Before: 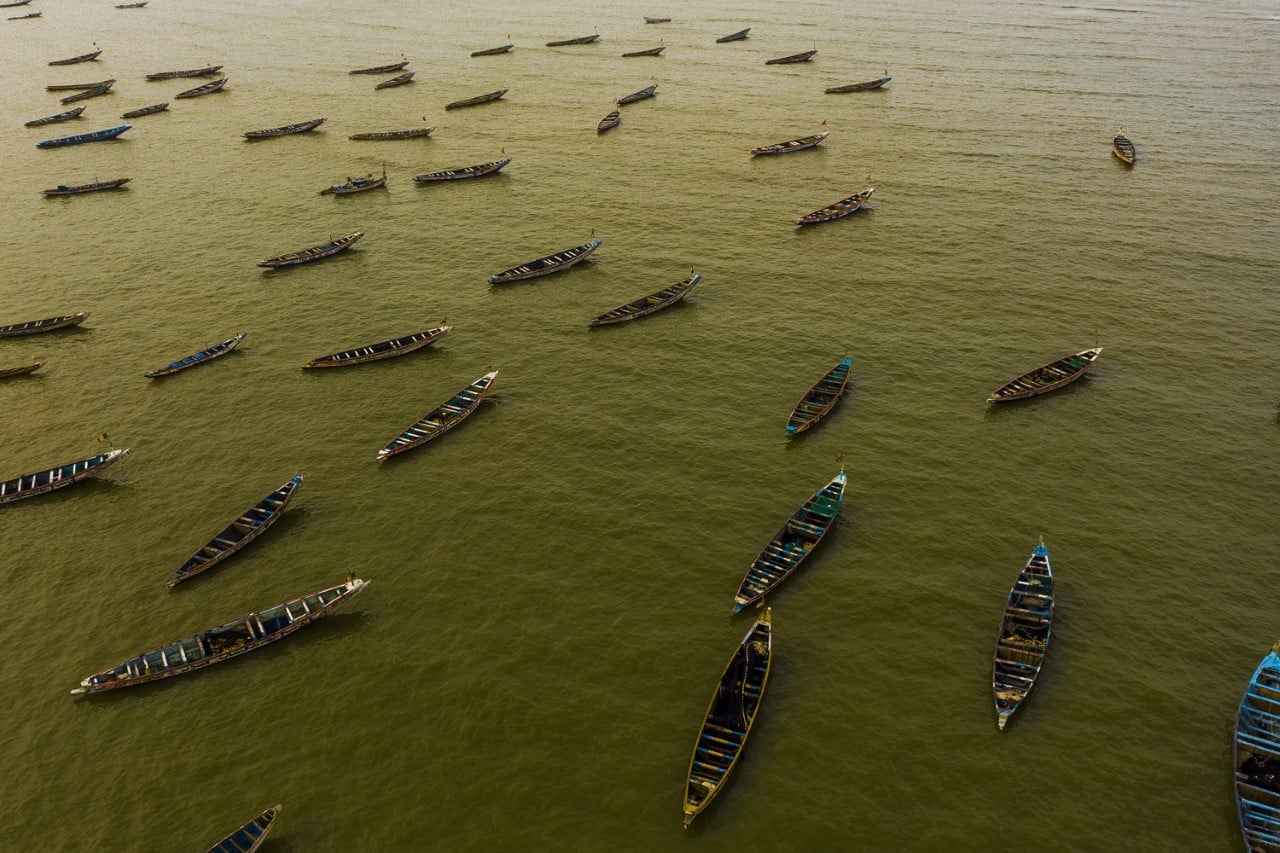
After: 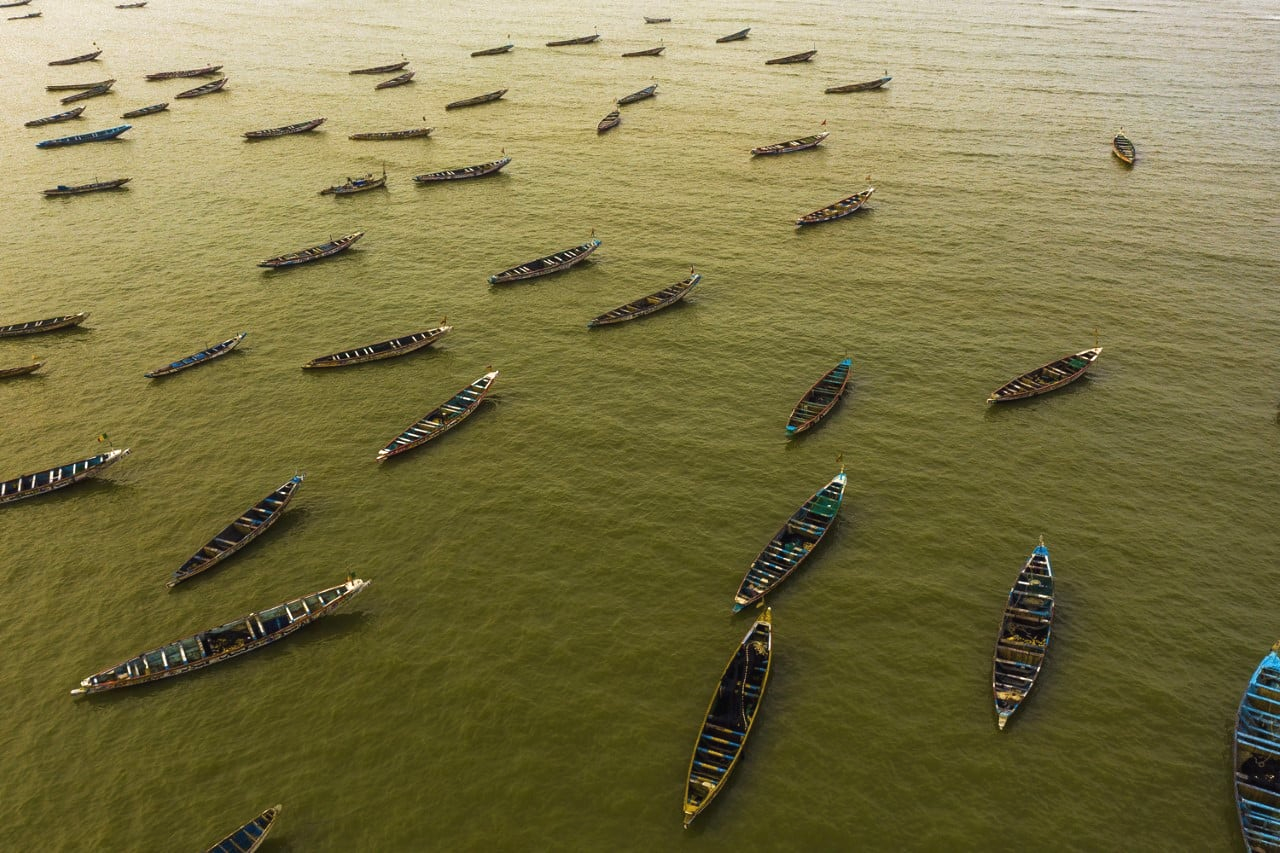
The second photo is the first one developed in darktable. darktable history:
exposure: black level correction -0.002, exposure 0.539 EV, compensate highlight preservation false
